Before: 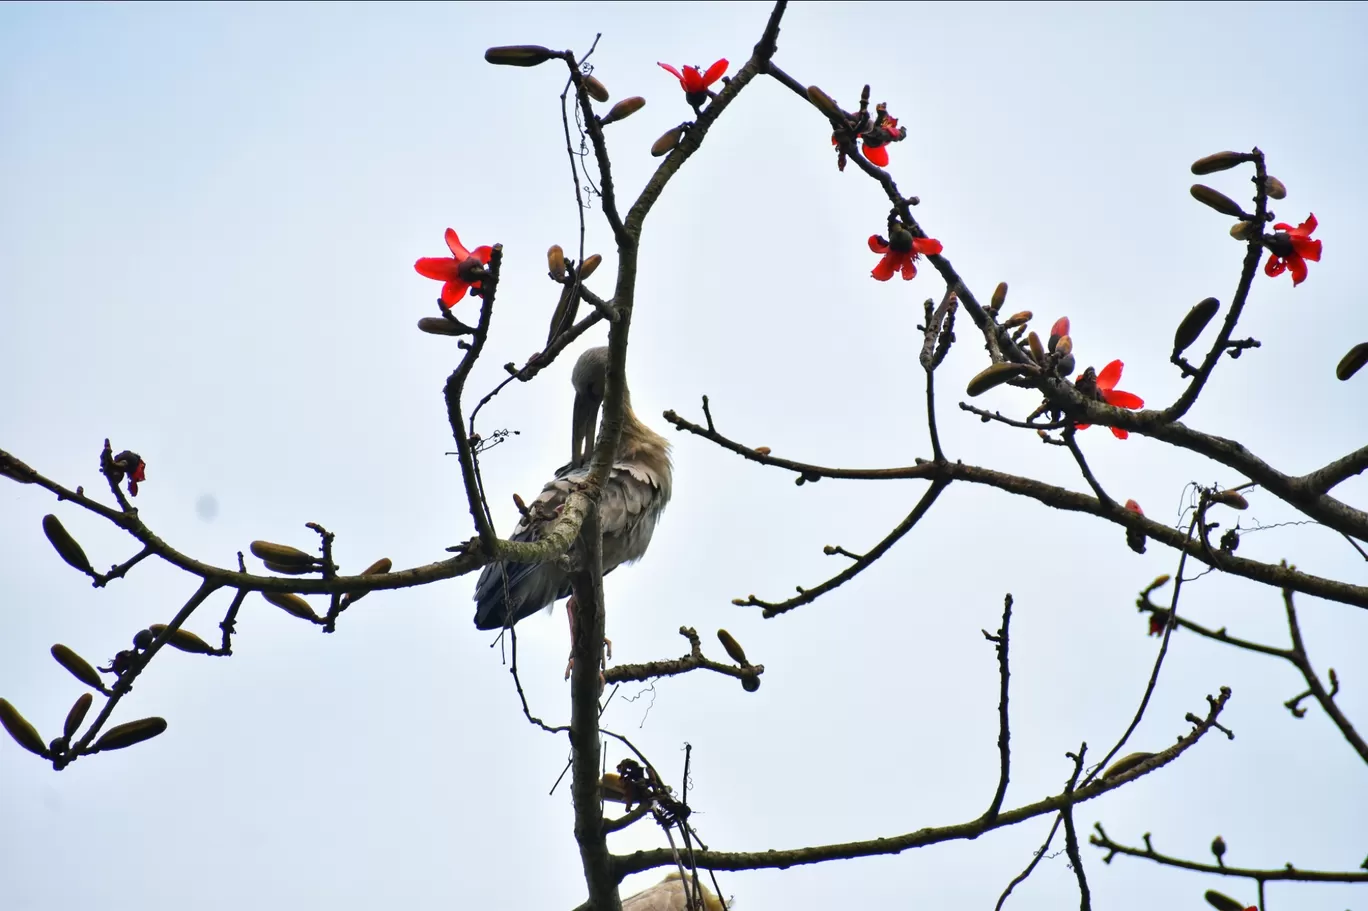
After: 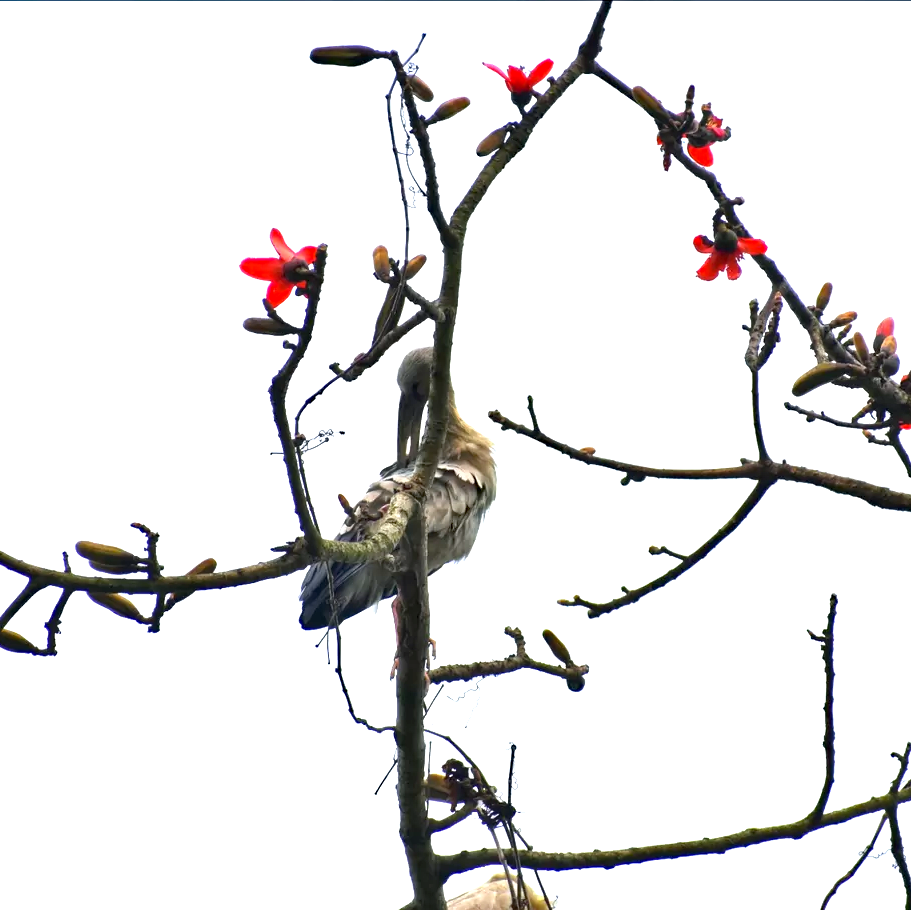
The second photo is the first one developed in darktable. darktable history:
exposure: black level correction 0.001, exposure 0.963 EV, compensate exposure bias true, compensate highlight preservation false
crop and rotate: left 12.864%, right 20.534%
haze removal: compatibility mode true, adaptive false
